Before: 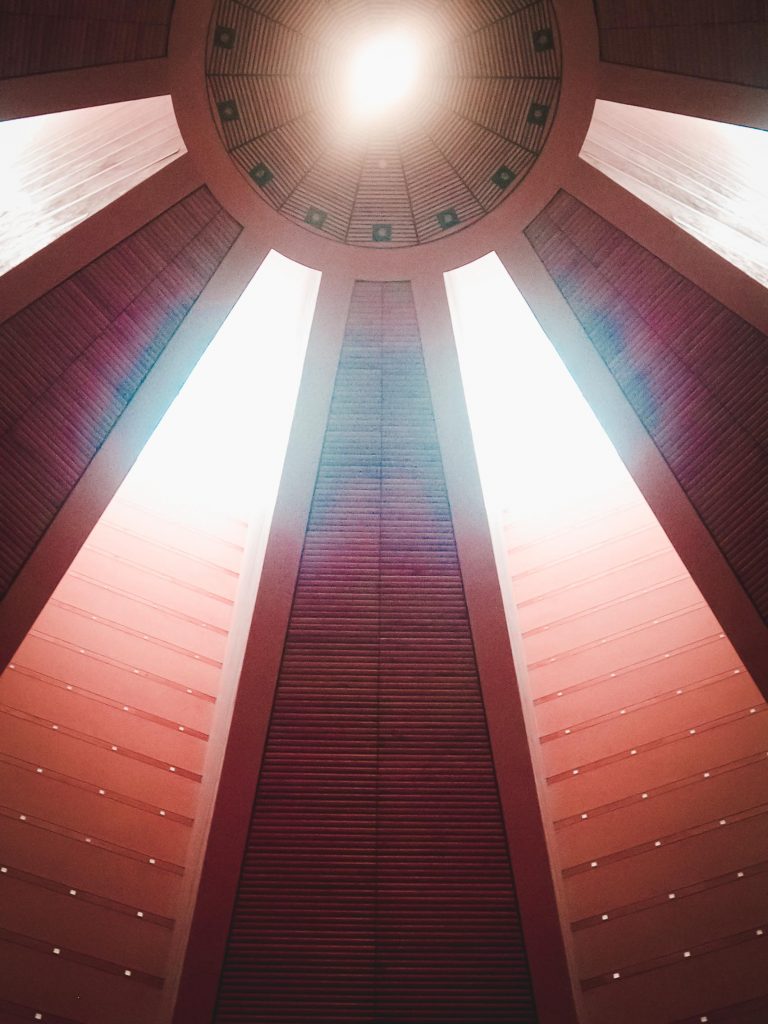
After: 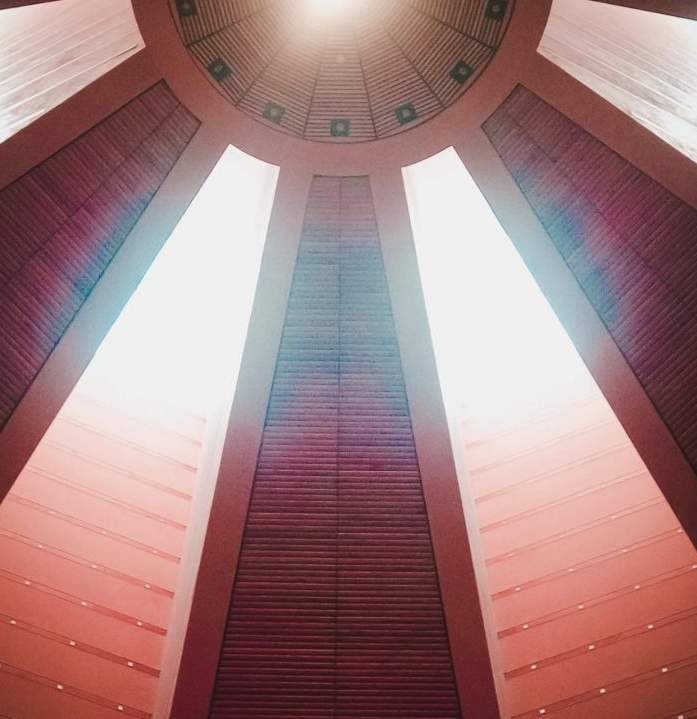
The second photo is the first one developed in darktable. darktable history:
crop: left 5.596%, top 10.314%, right 3.534%, bottom 19.395%
color balance rgb: on, module defaults
shadows and highlights: shadows -20, white point adjustment -2, highlights -35
